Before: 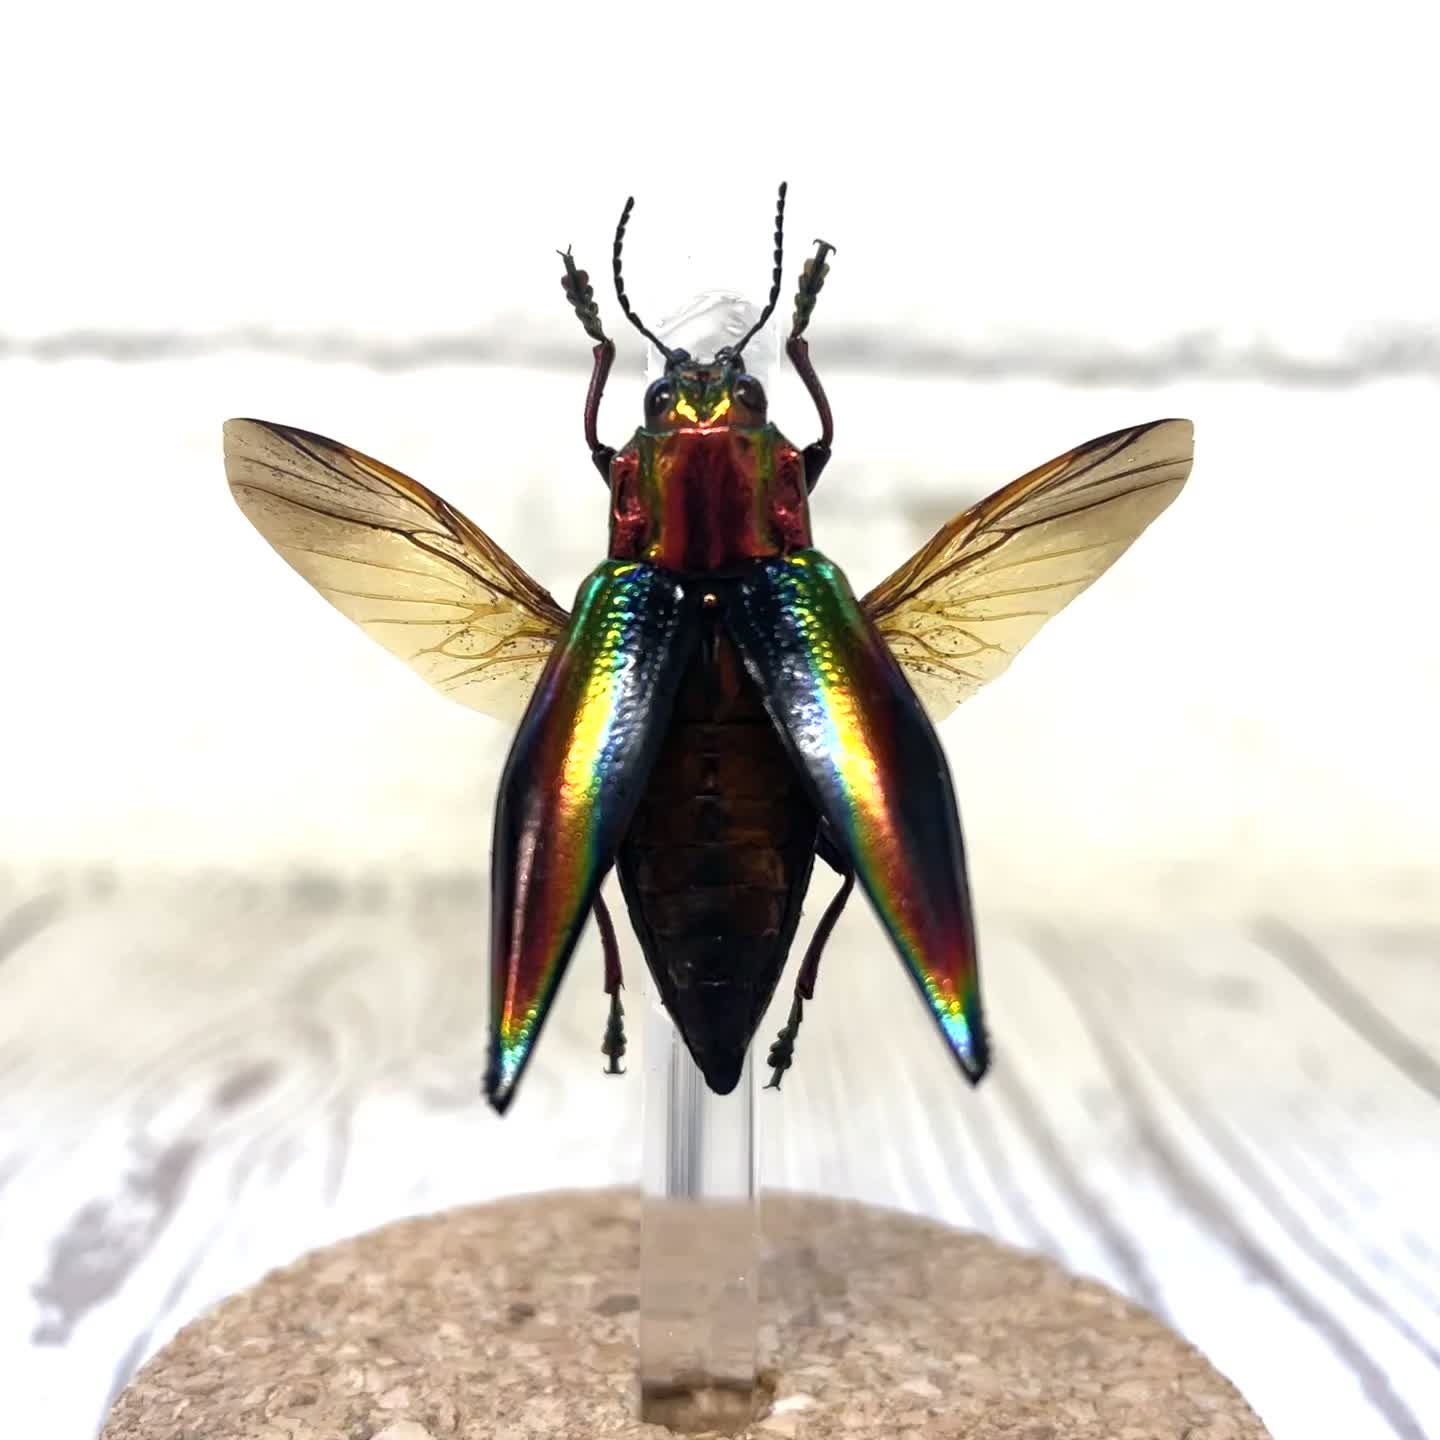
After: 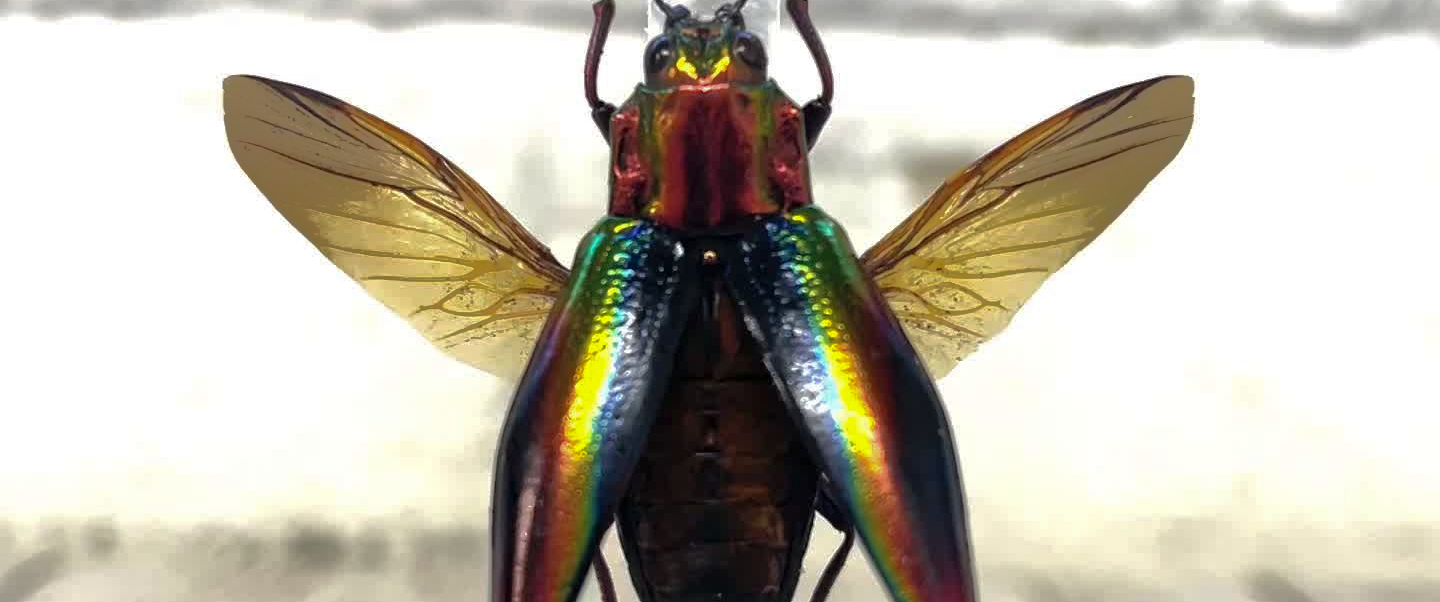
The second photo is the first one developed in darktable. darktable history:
crop and rotate: top 23.84%, bottom 34.294%
shadows and highlights: shadows 40, highlights -60
